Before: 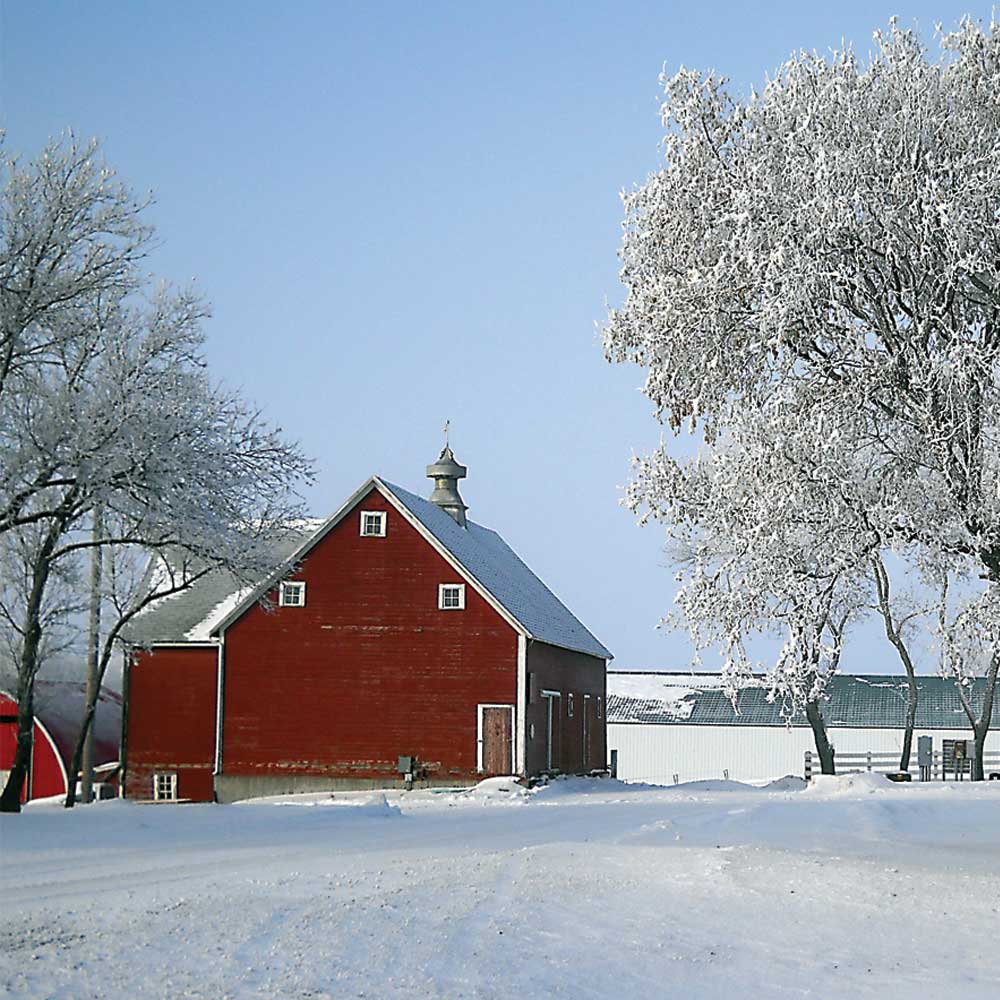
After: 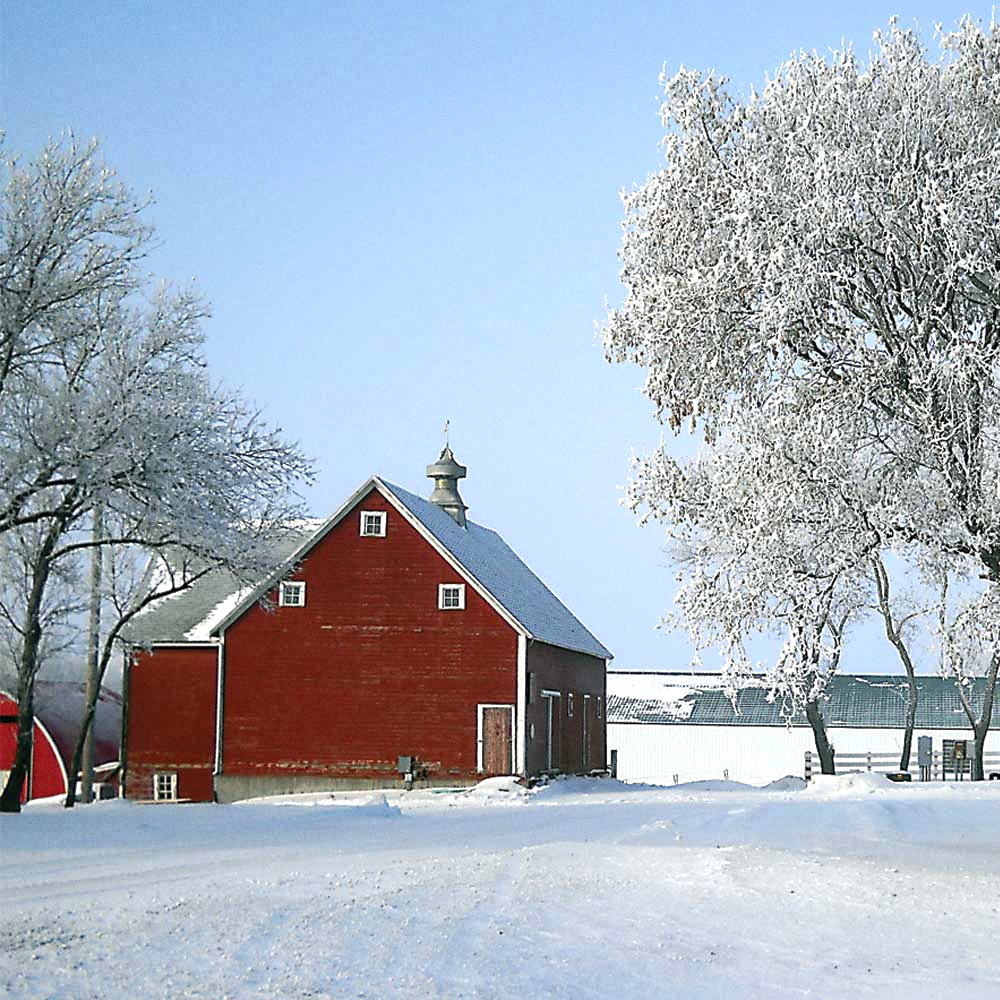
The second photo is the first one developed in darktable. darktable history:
grain: coarseness 0.09 ISO
exposure: exposure 0.376 EV, compensate highlight preservation false
